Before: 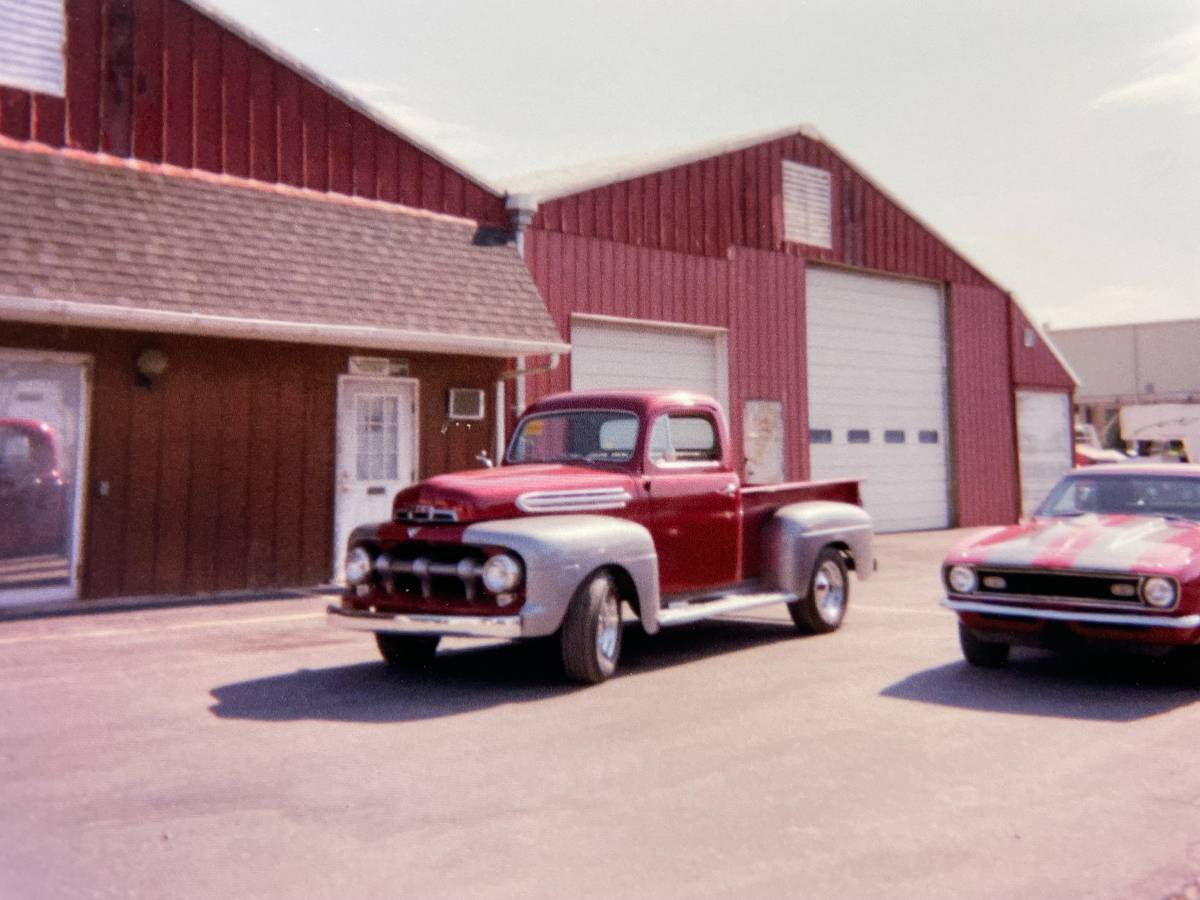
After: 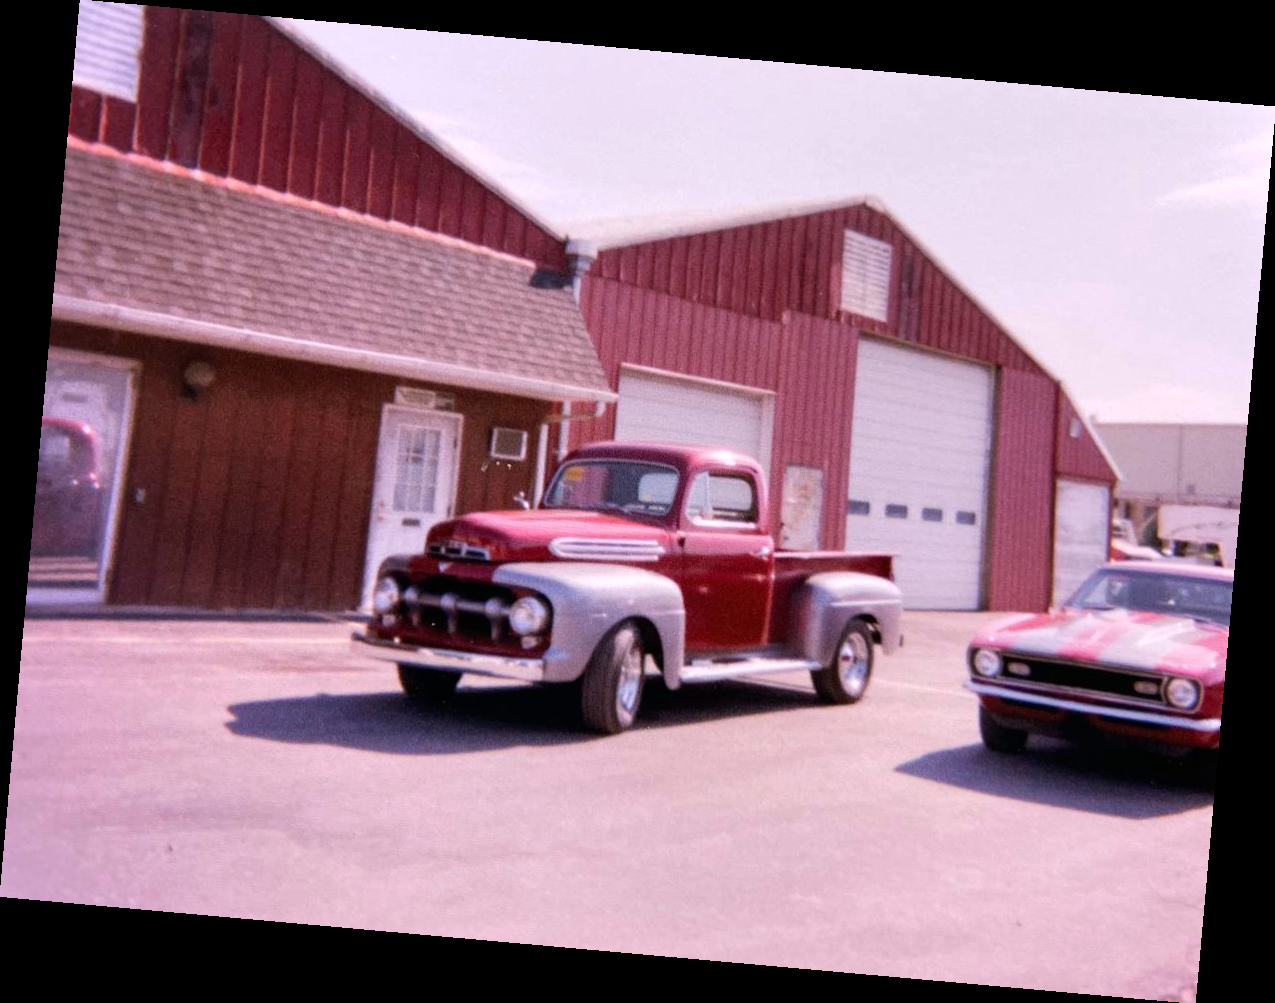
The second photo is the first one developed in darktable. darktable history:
white balance: red 1.066, blue 1.119
rotate and perspective: rotation 5.12°, automatic cropping off
